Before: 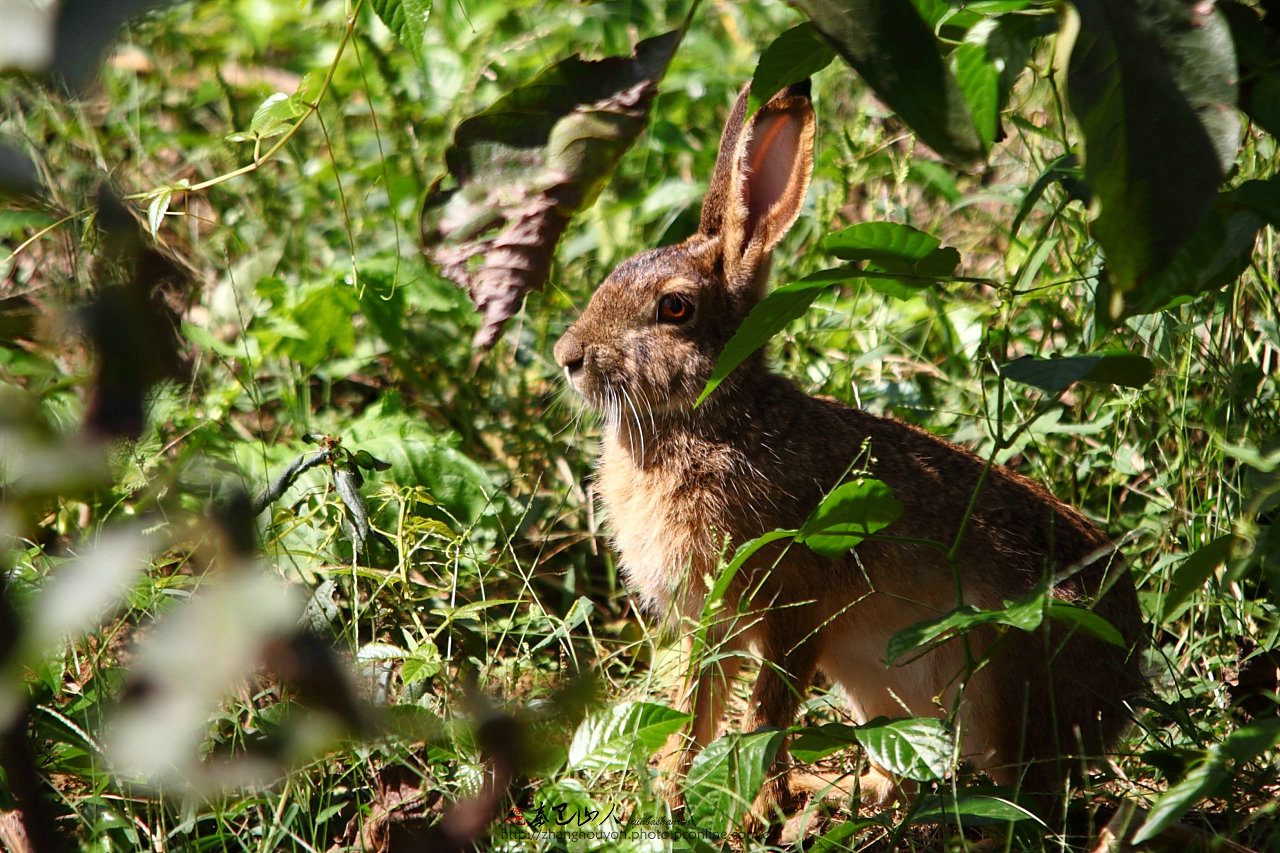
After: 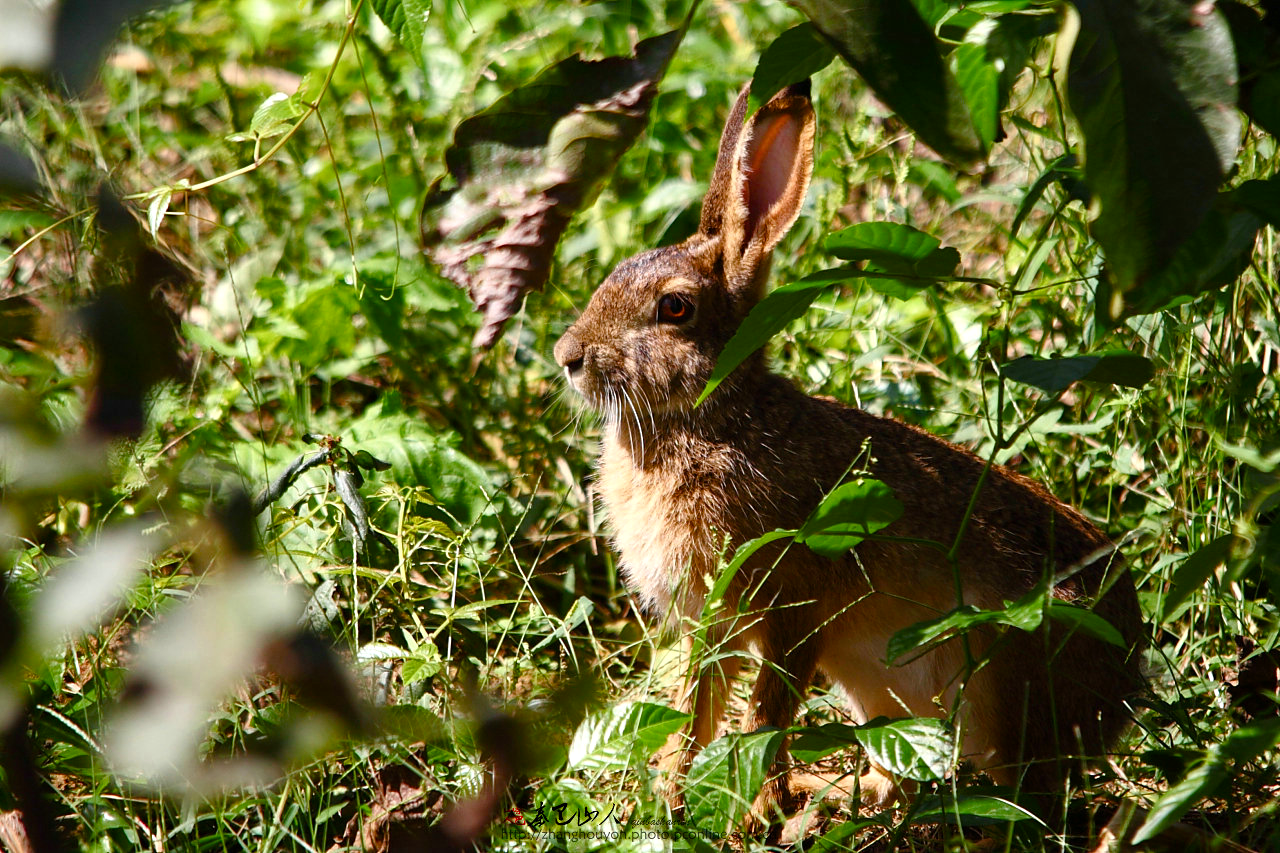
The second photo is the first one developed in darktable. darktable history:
color balance rgb: perceptual saturation grading › global saturation 20%, perceptual saturation grading › highlights -25.487%, perceptual saturation grading › shadows 25.799%, contrast 5.225%
